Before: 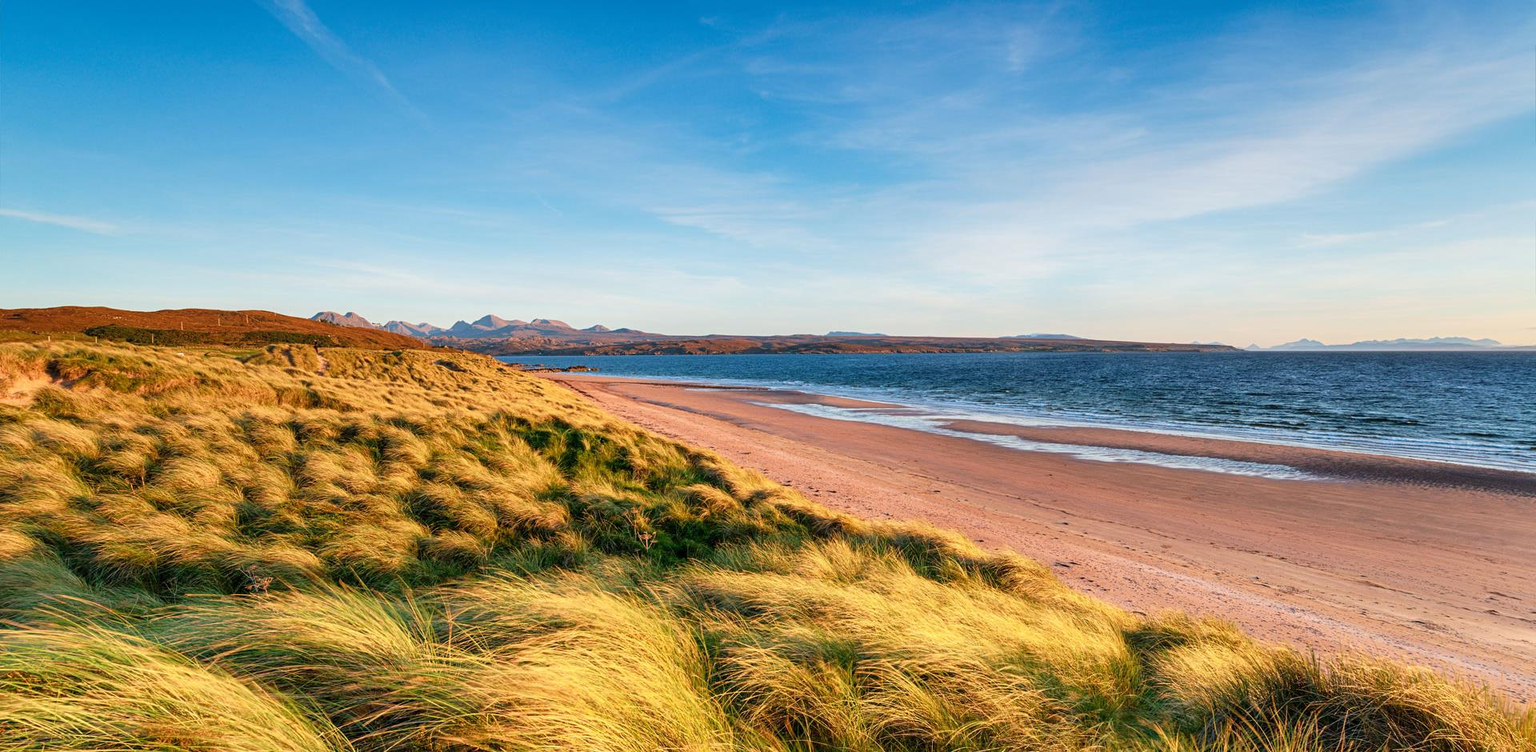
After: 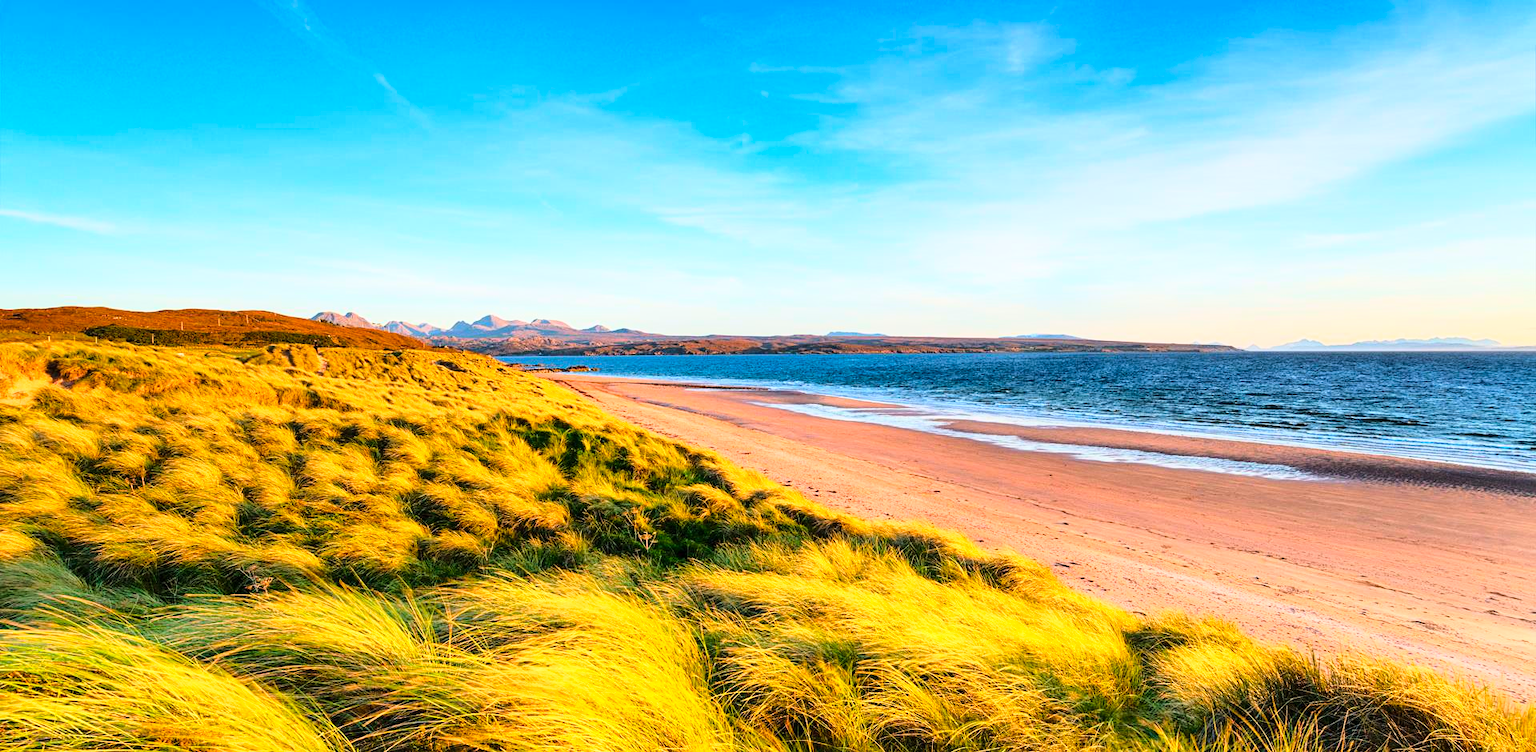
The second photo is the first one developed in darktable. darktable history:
exposure: exposure -0.544 EV, compensate exposure bias true, compensate highlight preservation false
color balance rgb: linear chroma grading › global chroma 9.857%, perceptual saturation grading › global saturation 2.422%, perceptual brilliance grading › global brilliance 17.981%, global vibrance 20%
base curve: curves: ch0 [(0, 0) (0.028, 0.03) (0.121, 0.232) (0.46, 0.748) (0.859, 0.968) (1, 1)]
